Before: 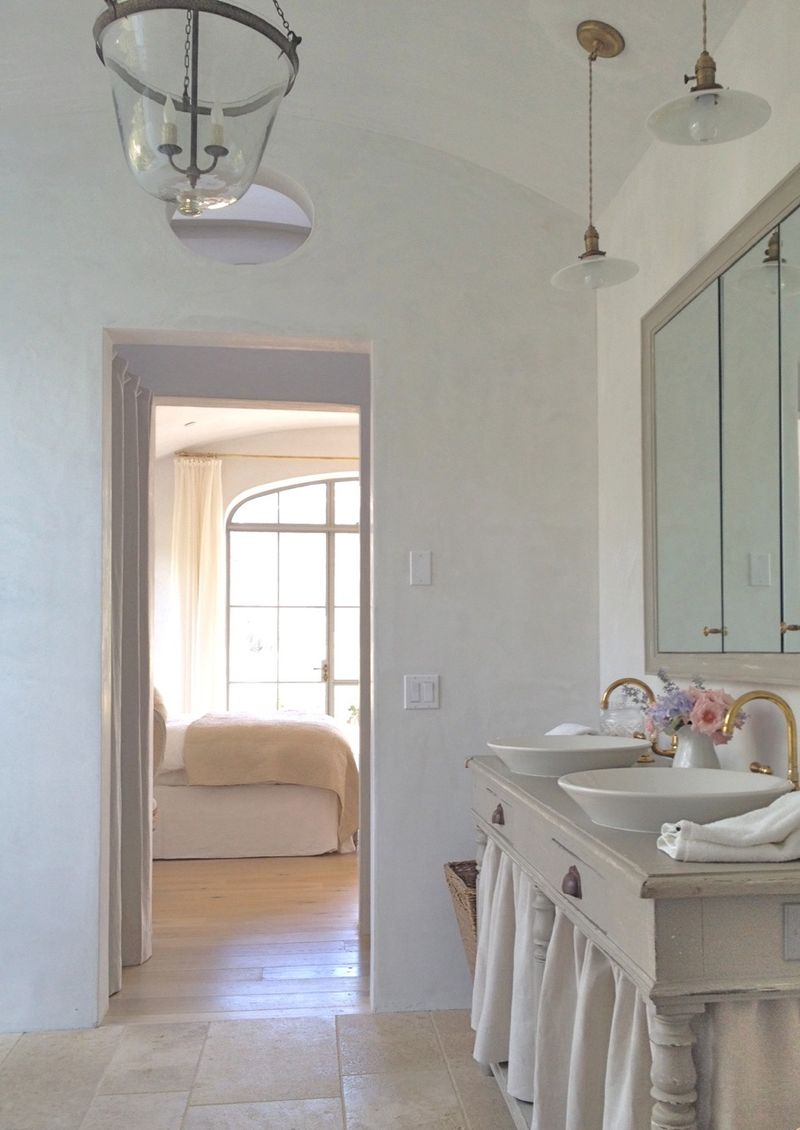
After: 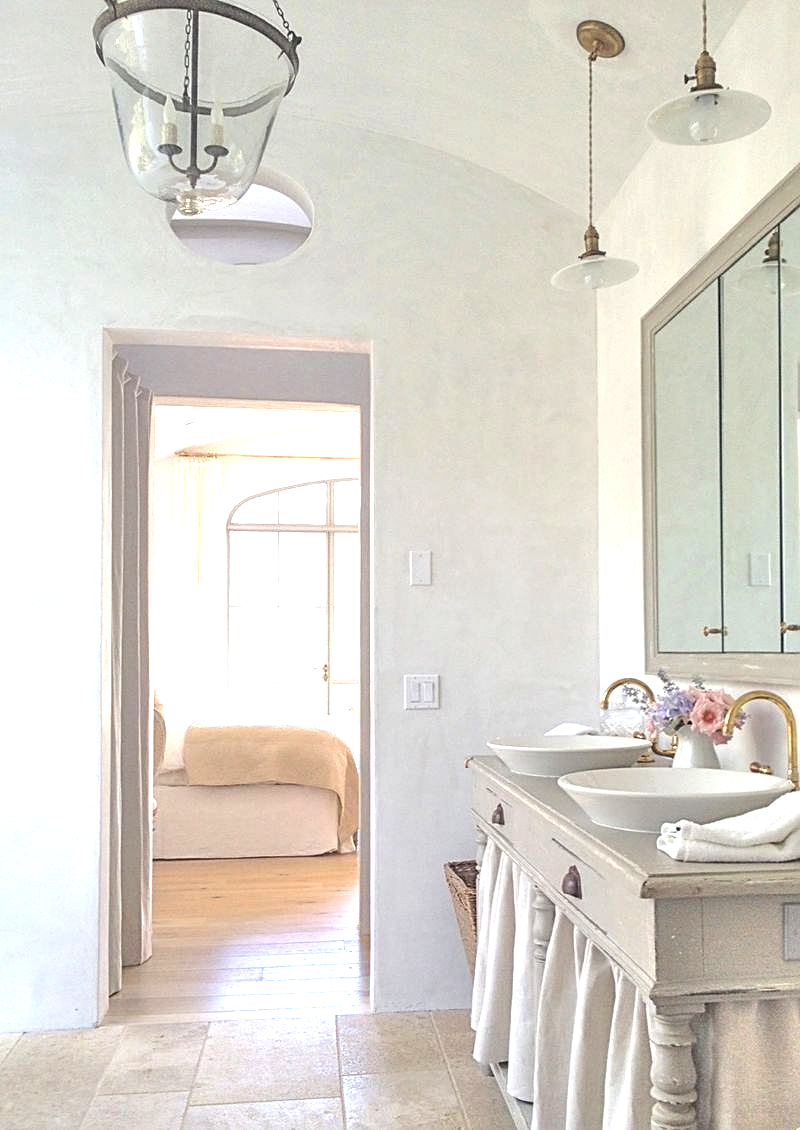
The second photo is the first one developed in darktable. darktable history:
exposure: exposure 1 EV, compensate exposure bias true, compensate highlight preservation false
sharpen: on, module defaults
local contrast: on, module defaults
